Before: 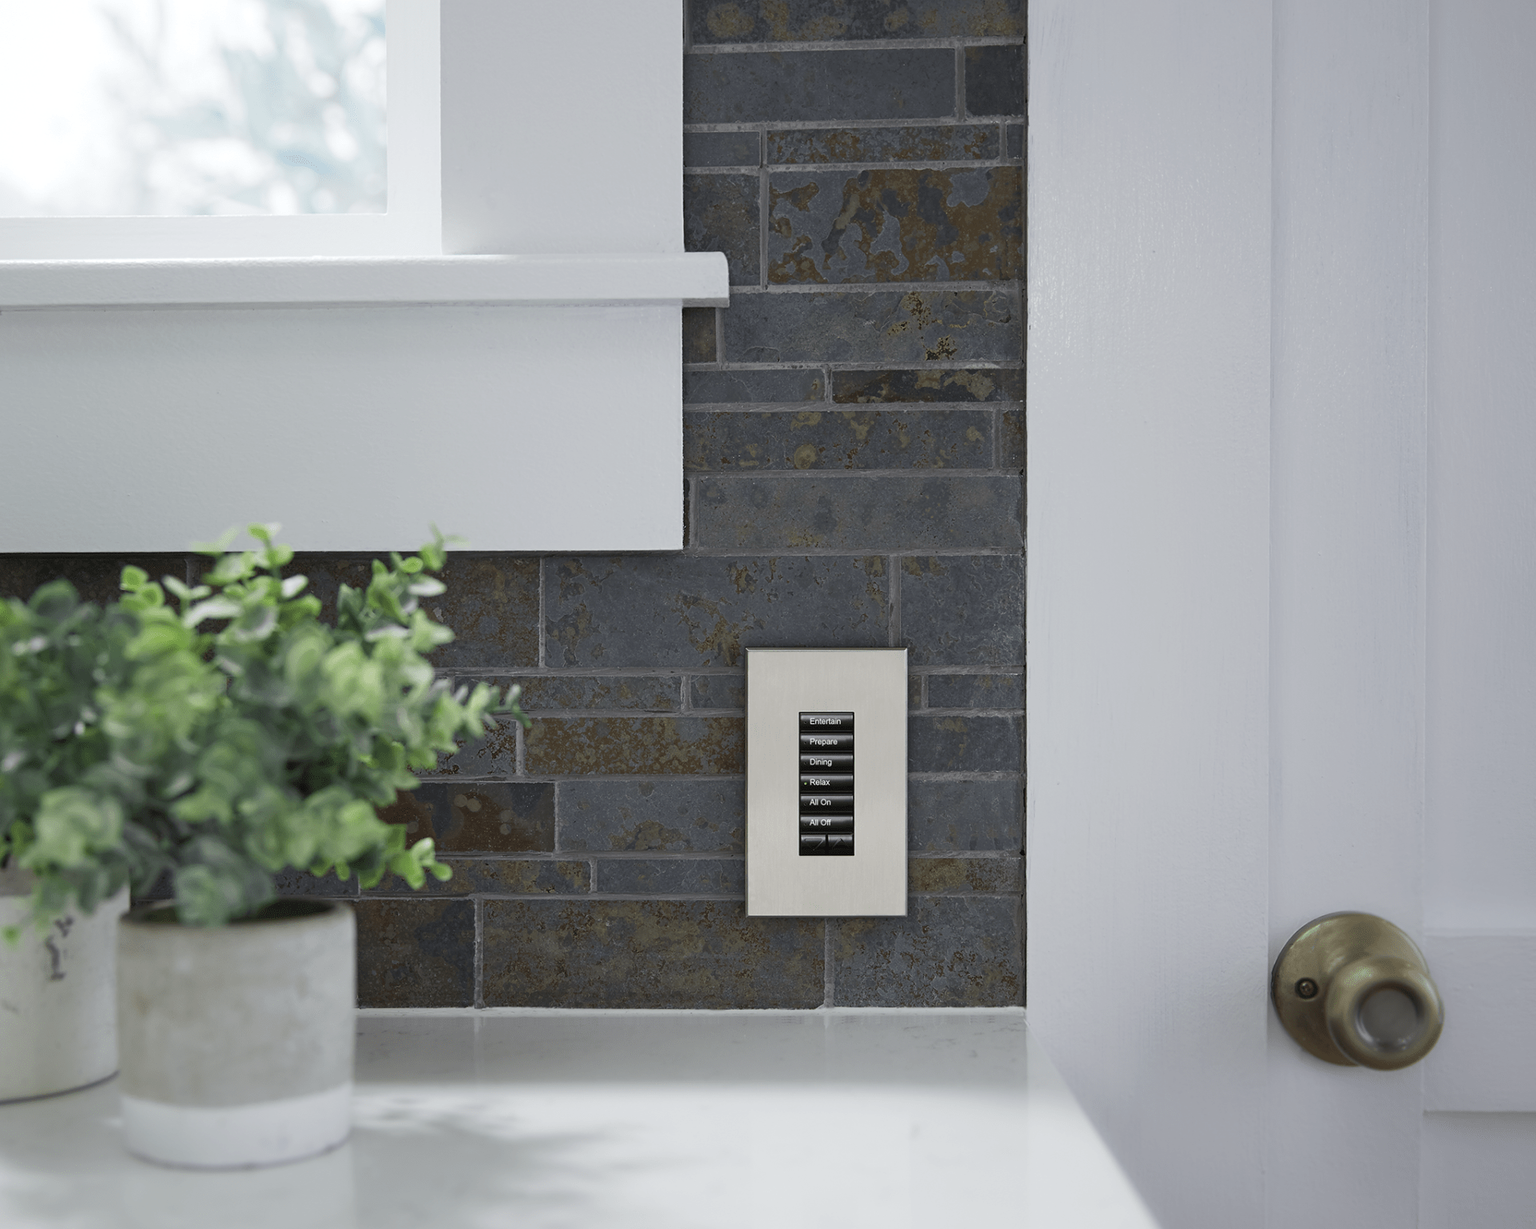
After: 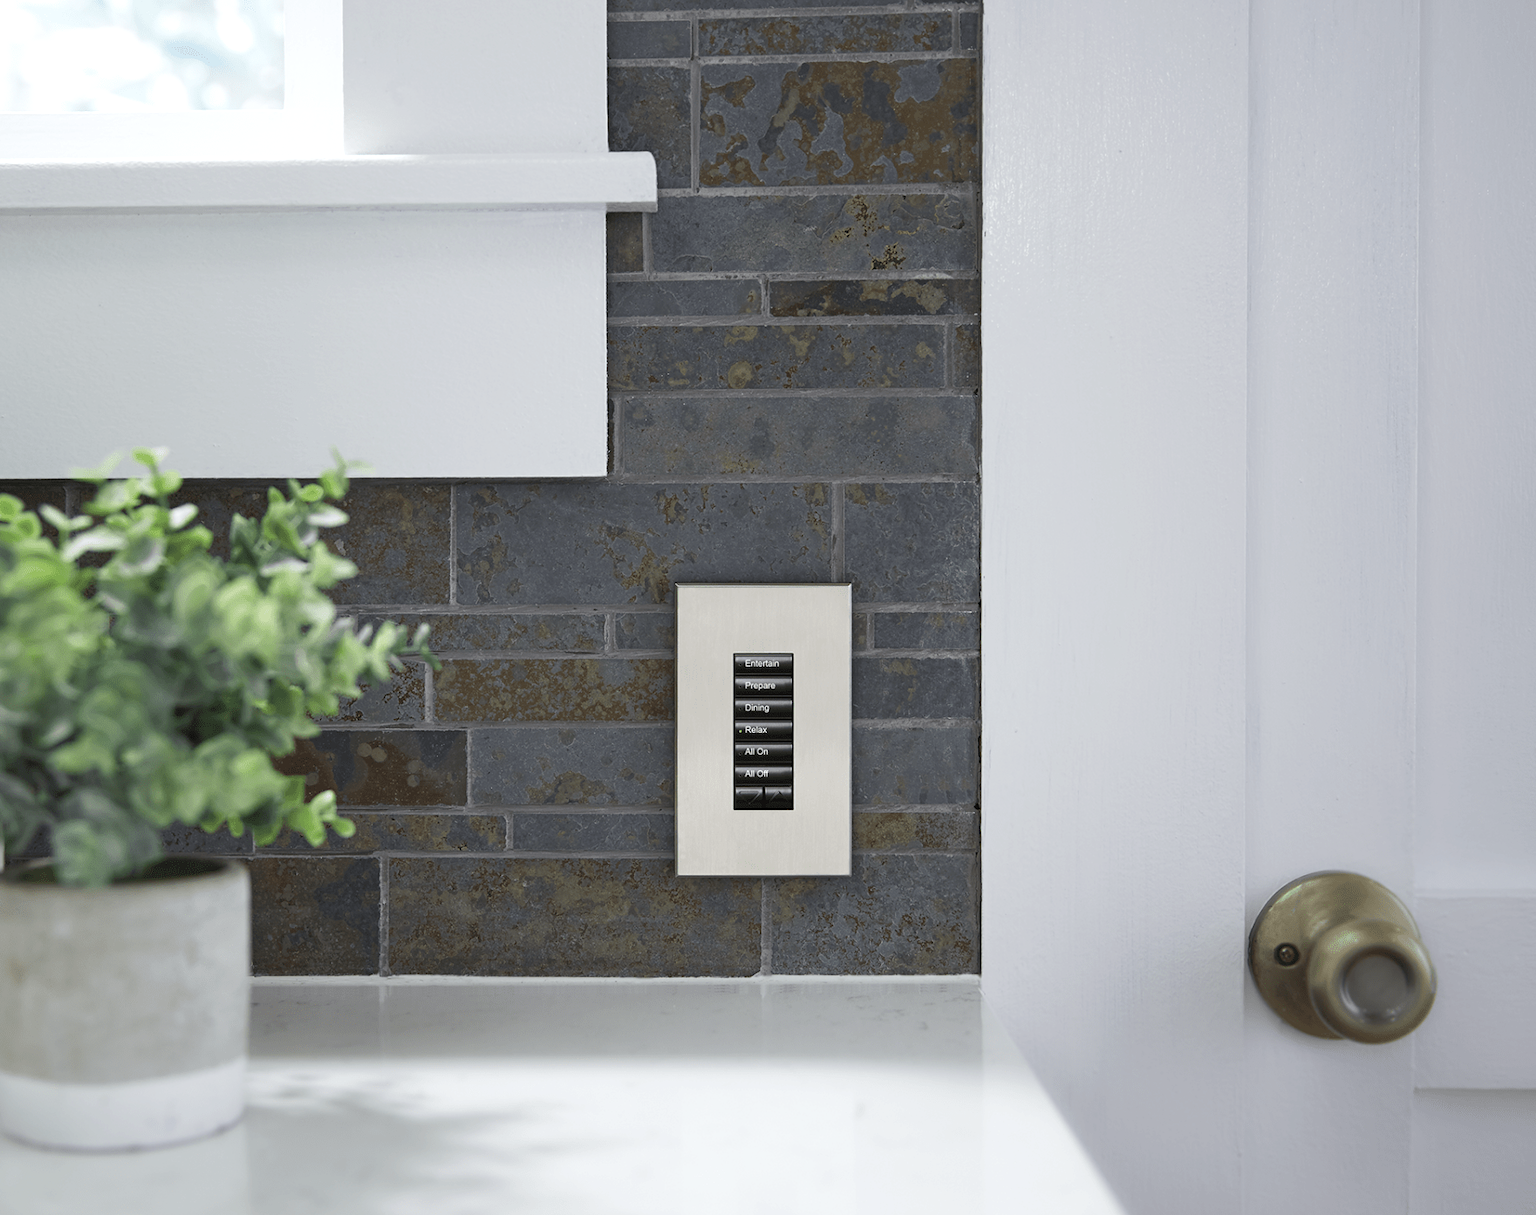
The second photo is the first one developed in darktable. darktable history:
exposure: exposure 0.3 EV, compensate highlight preservation false
crop and rotate: left 8.262%, top 9.226%
